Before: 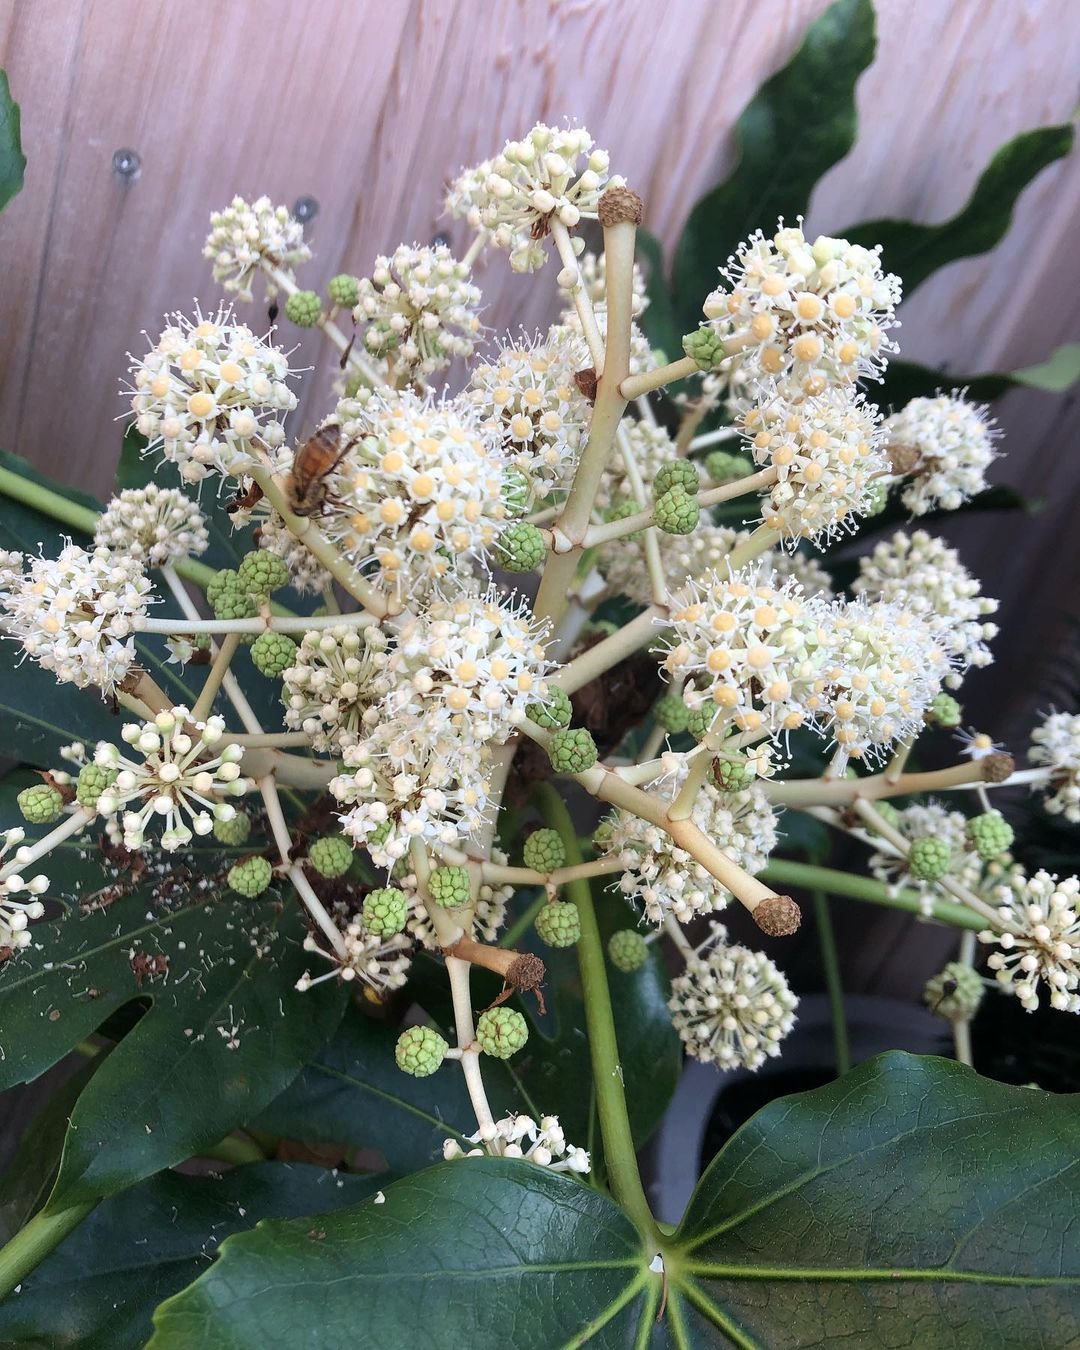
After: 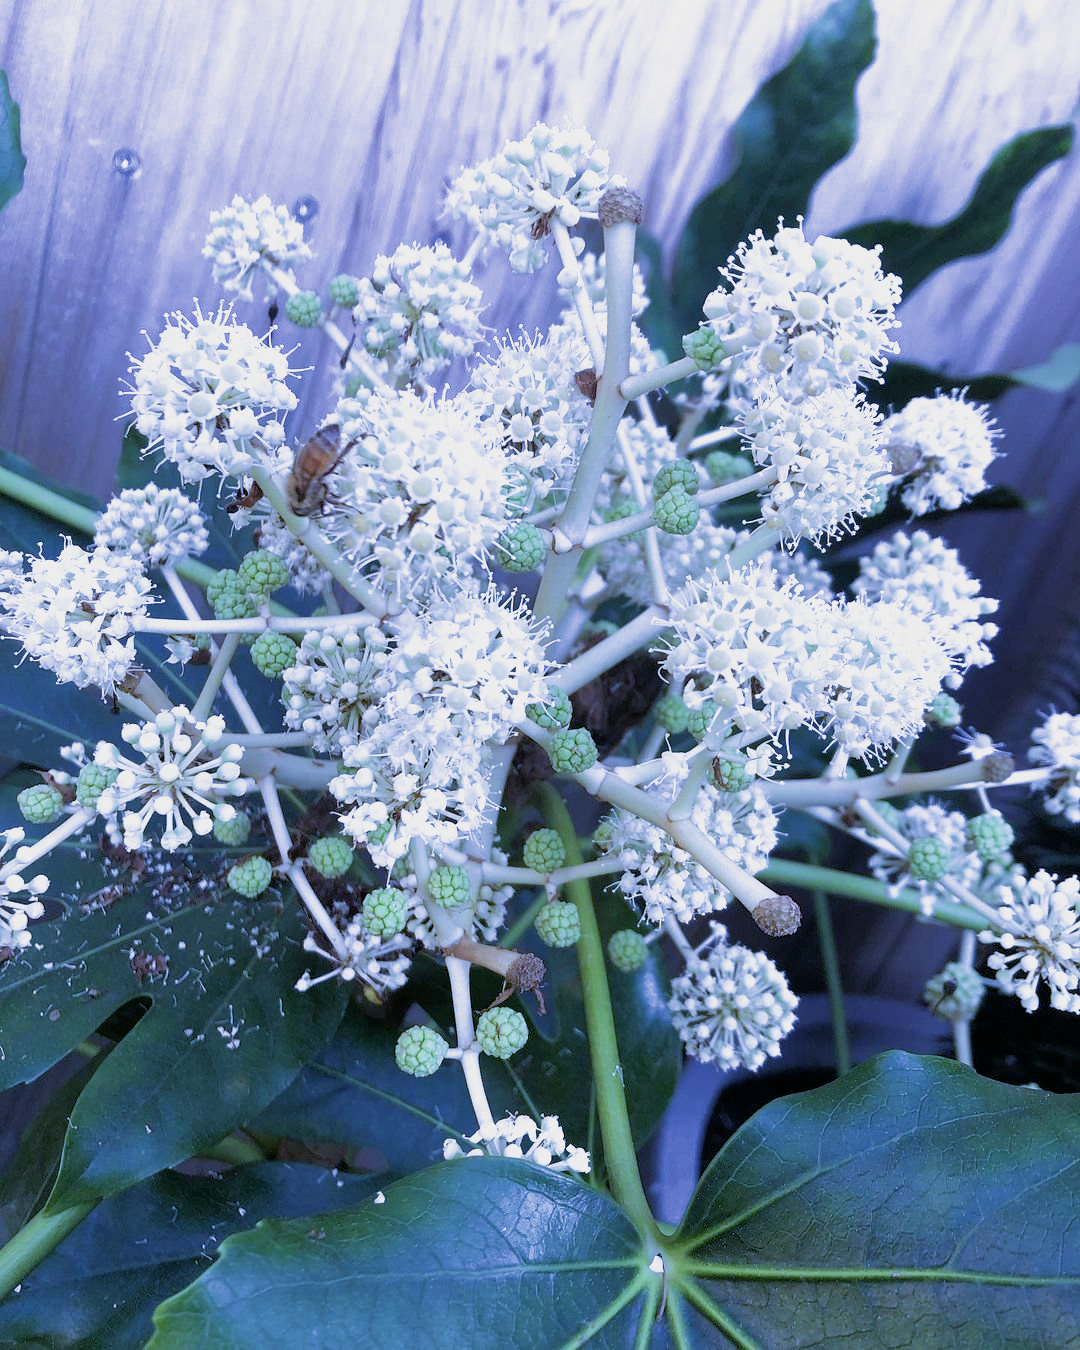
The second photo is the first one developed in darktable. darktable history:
white balance: red 0.766, blue 1.537
filmic rgb: black relative exposure -13 EV, threshold 3 EV, target white luminance 85%, hardness 6.3, latitude 42.11%, contrast 0.858, shadows ↔ highlights balance 8.63%, color science v4 (2020), enable highlight reconstruction true
exposure: exposure 0.574 EV, compensate highlight preservation false
